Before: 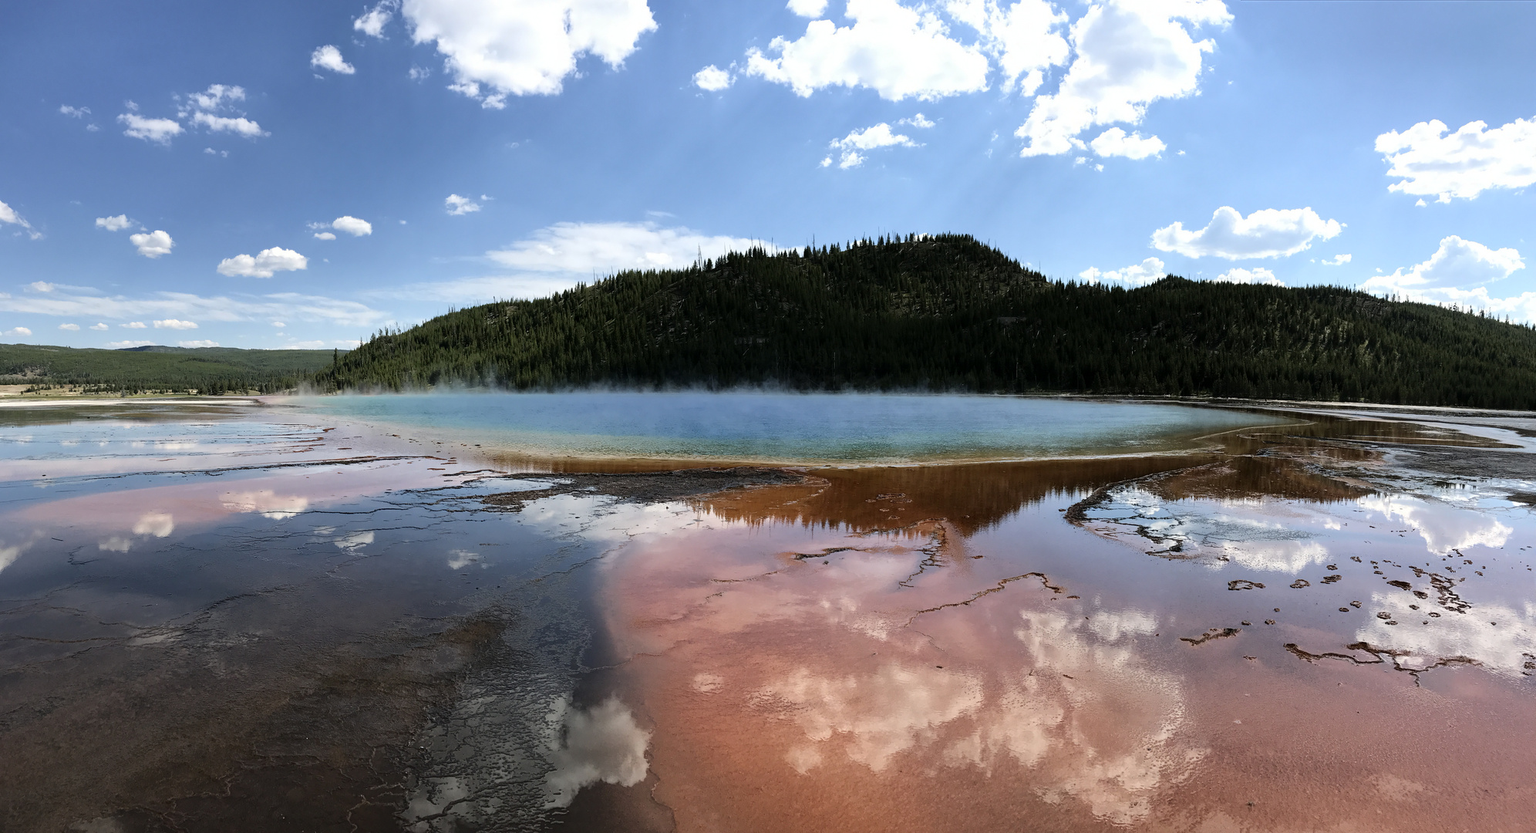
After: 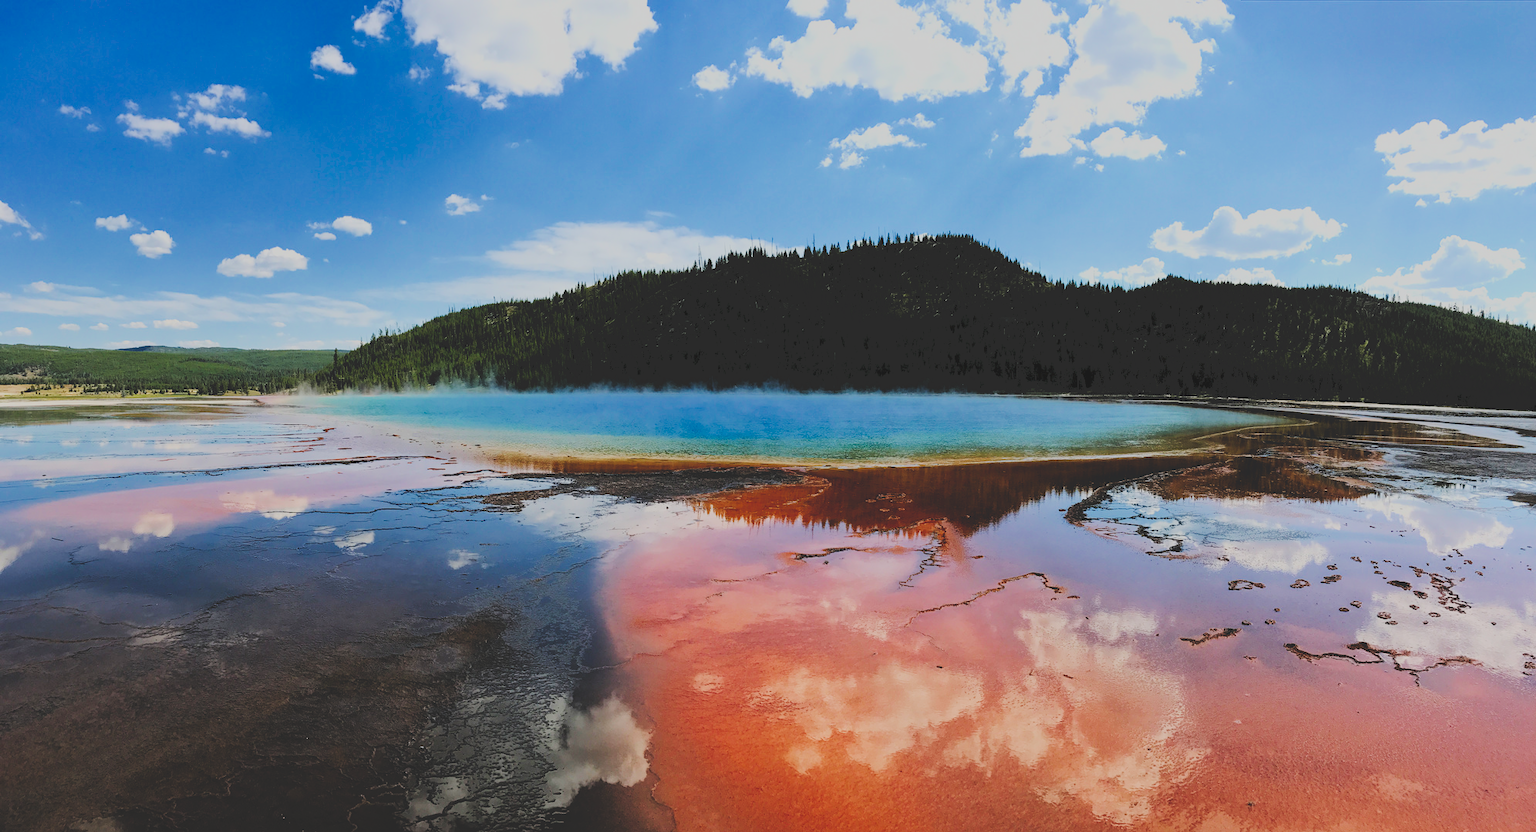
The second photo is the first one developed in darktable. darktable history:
filmic rgb: white relative exposure 8 EV, threshold 3 EV, hardness 2.44, latitude 10.07%, contrast 0.72, highlights saturation mix 10%, shadows ↔ highlights balance 1.38%, color science v4 (2020), enable highlight reconstruction true
tone curve: curves: ch0 [(0, 0) (0.003, 0.17) (0.011, 0.17) (0.025, 0.17) (0.044, 0.168) (0.069, 0.167) (0.1, 0.173) (0.136, 0.181) (0.177, 0.199) (0.224, 0.226) (0.277, 0.271) (0.335, 0.333) (0.399, 0.419) (0.468, 0.52) (0.543, 0.621) (0.623, 0.716) (0.709, 0.795) (0.801, 0.867) (0.898, 0.914) (1, 1)], preserve colors none
